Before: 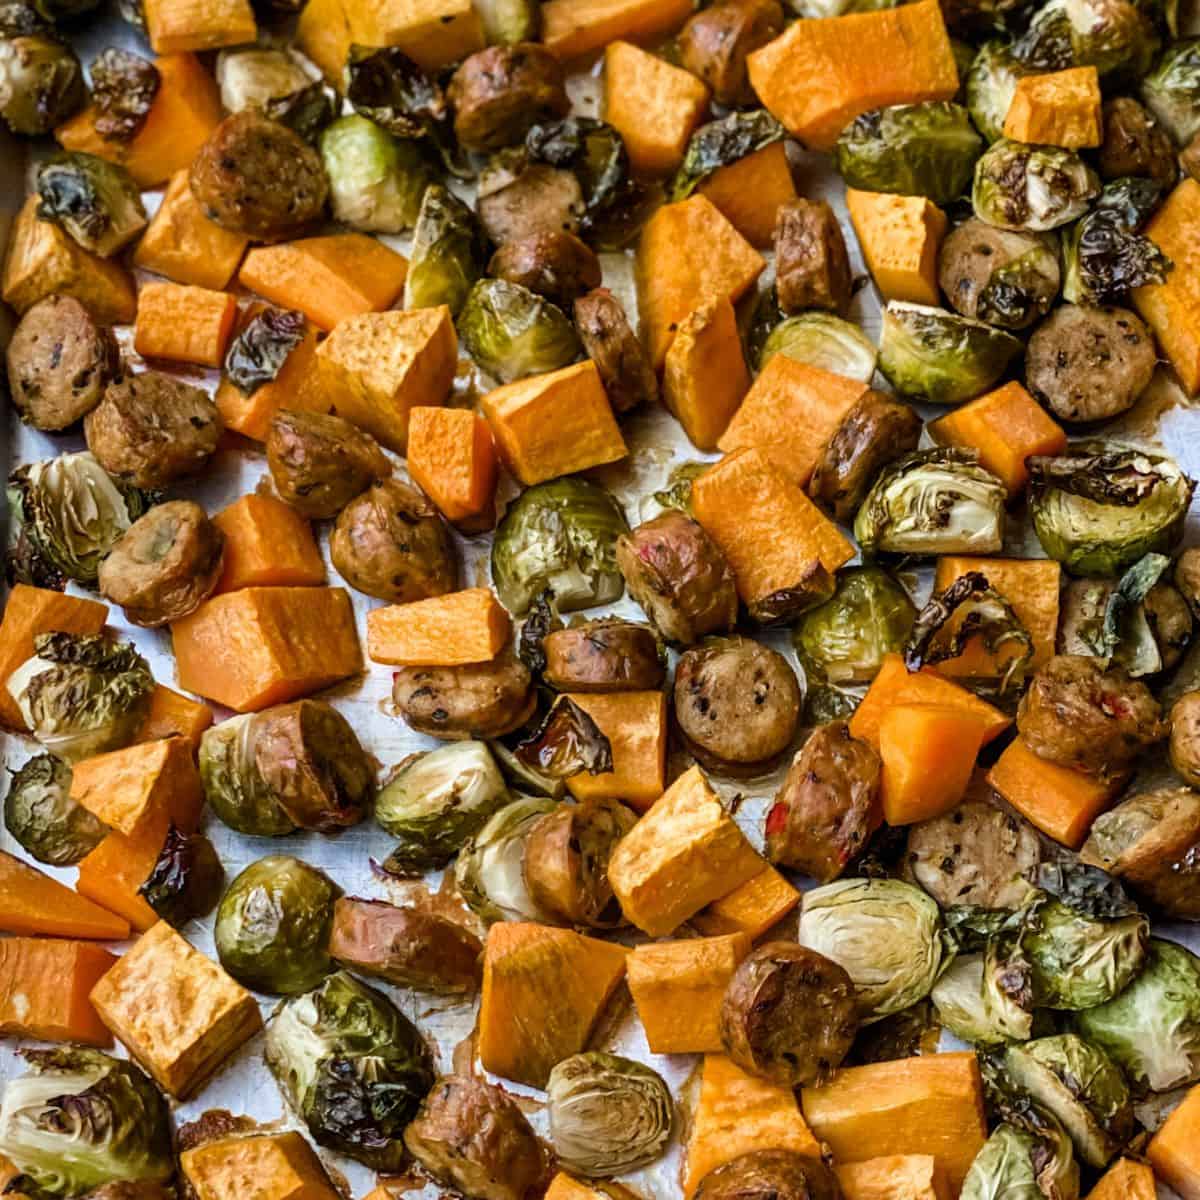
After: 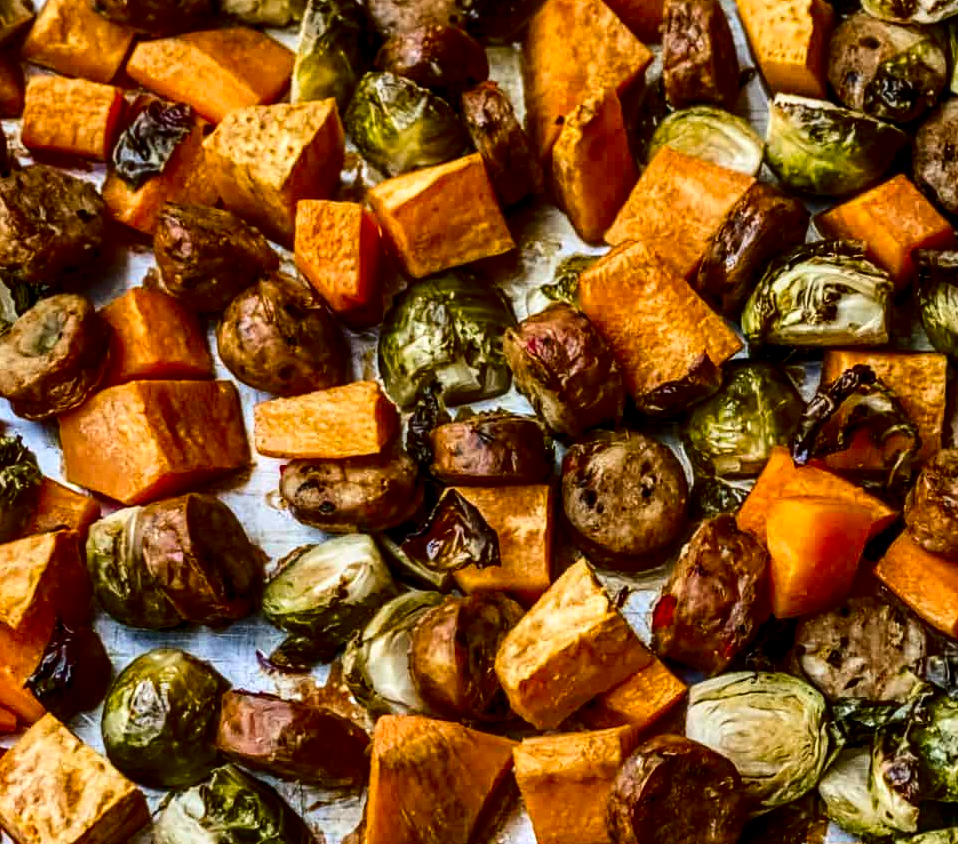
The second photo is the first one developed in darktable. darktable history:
crop: left 9.478%, top 17.258%, right 10.661%, bottom 12.367%
local contrast: detail 130%
contrast brightness saturation: contrast 0.225, brightness -0.189, saturation 0.235
